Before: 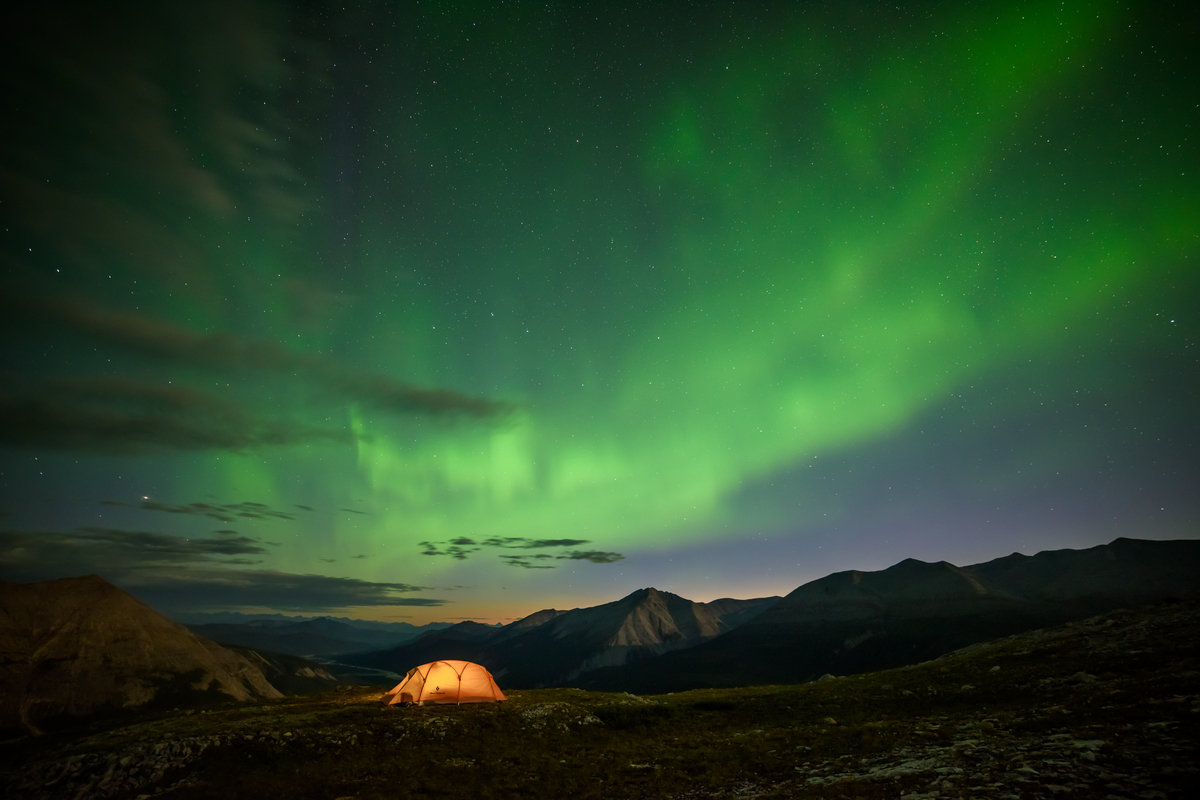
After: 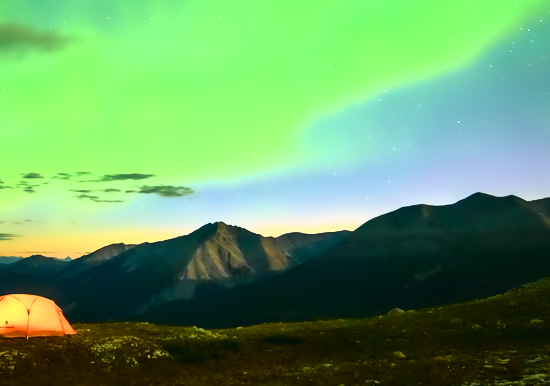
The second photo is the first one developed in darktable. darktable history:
tone curve: curves: ch0 [(0, 0.018) (0.162, 0.128) (0.434, 0.478) (0.667, 0.785) (0.819, 0.943) (1, 0.991)]; ch1 [(0, 0) (0.402, 0.36) (0.476, 0.449) (0.506, 0.505) (0.523, 0.518) (0.579, 0.626) (0.641, 0.668) (0.693, 0.745) (0.861, 0.934) (1, 1)]; ch2 [(0, 0) (0.424, 0.388) (0.483, 0.472) (0.503, 0.505) (0.521, 0.519) (0.547, 0.581) (0.582, 0.648) (0.699, 0.759) (0.997, 0.858)], color space Lab, independent channels
contrast equalizer: octaves 7, y [[0.5 ×6], [0.5 ×6], [0.5 ×6], [0, 0.033, 0.067, 0.1, 0.133, 0.167], [0, 0.05, 0.1, 0.15, 0.2, 0.25]]
exposure: black level correction 0, exposure 1.379 EV, compensate exposure bias true, compensate highlight preservation false
crop: left 35.976%, top 45.819%, right 18.162%, bottom 5.807%
